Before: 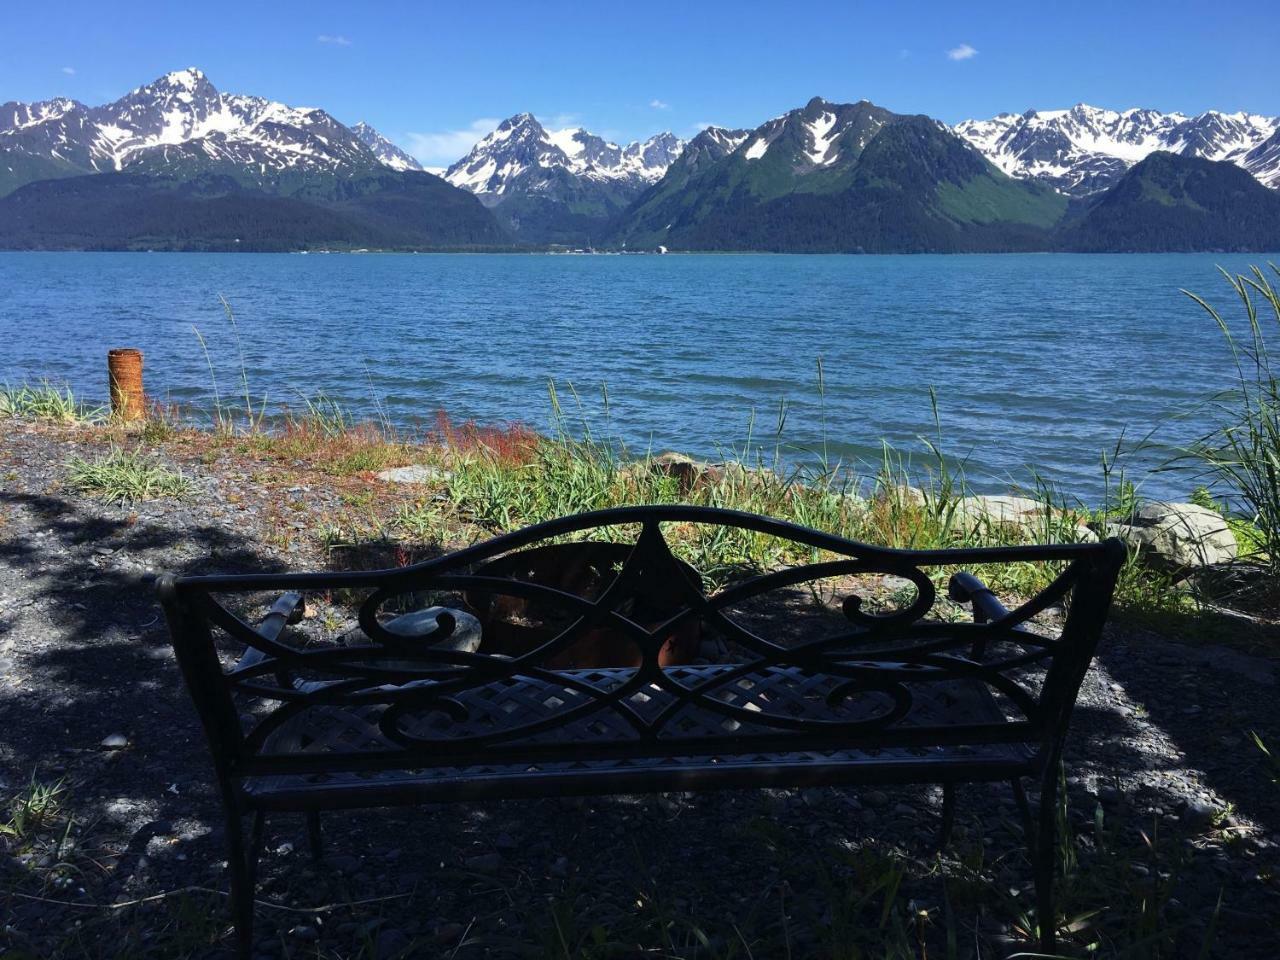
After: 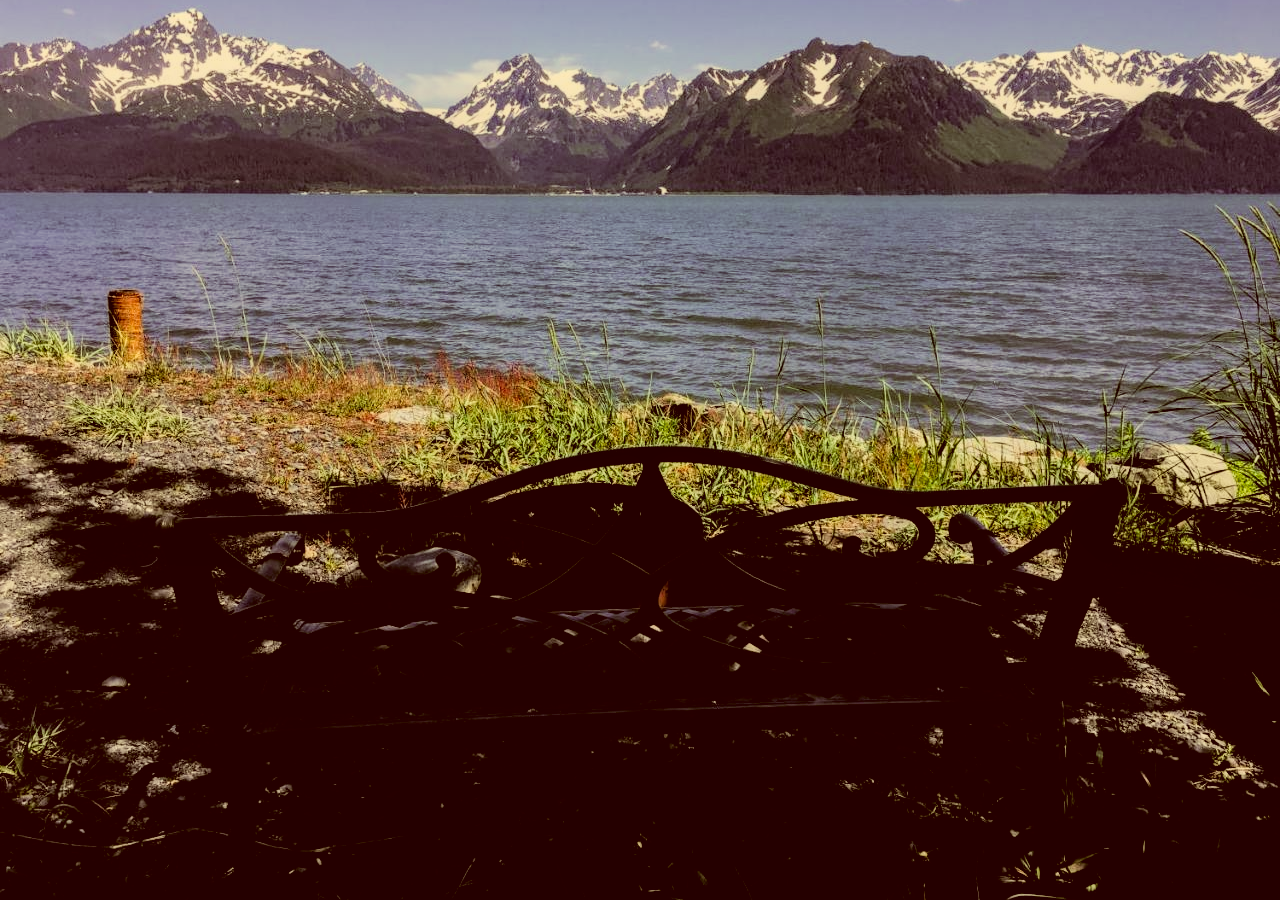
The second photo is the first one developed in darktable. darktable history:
color correction: highlights a* 1.12, highlights b* 24.26, shadows a* 15.58, shadows b* 24.26
exposure: compensate highlight preservation false
crop and rotate: top 6.25%
local contrast: on, module defaults
filmic rgb: black relative exposure -5 EV, hardness 2.88, contrast 1.3
